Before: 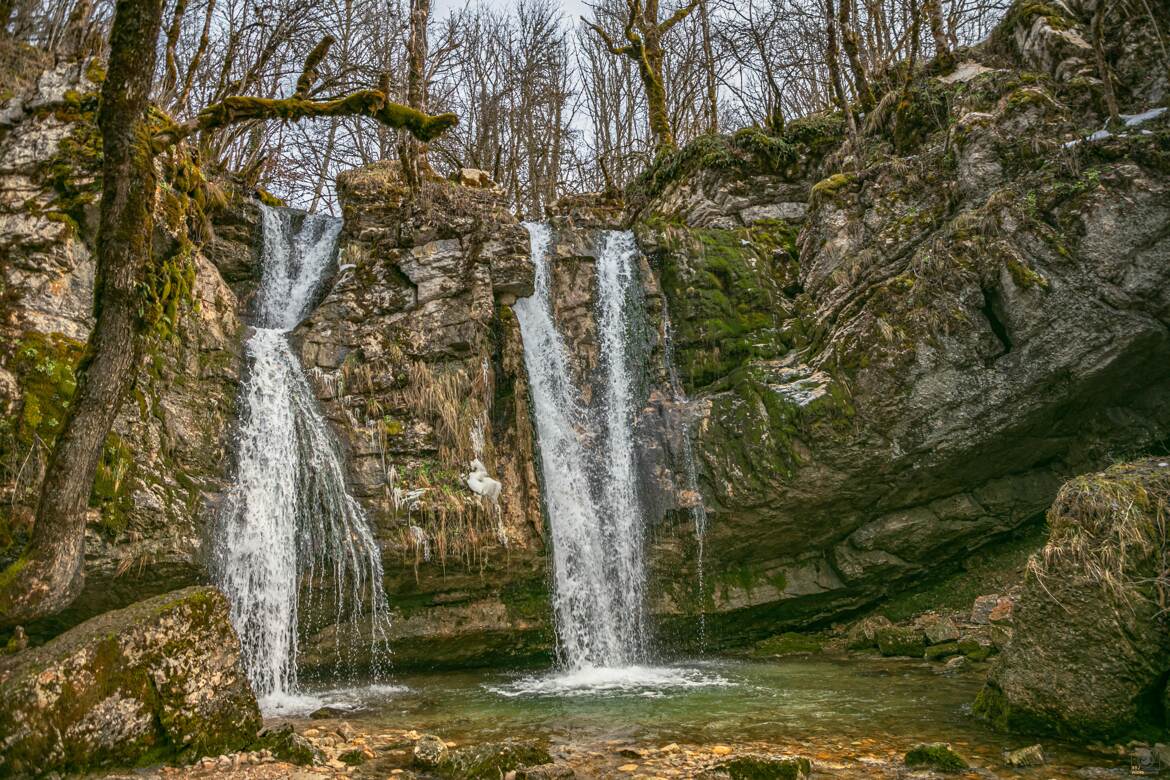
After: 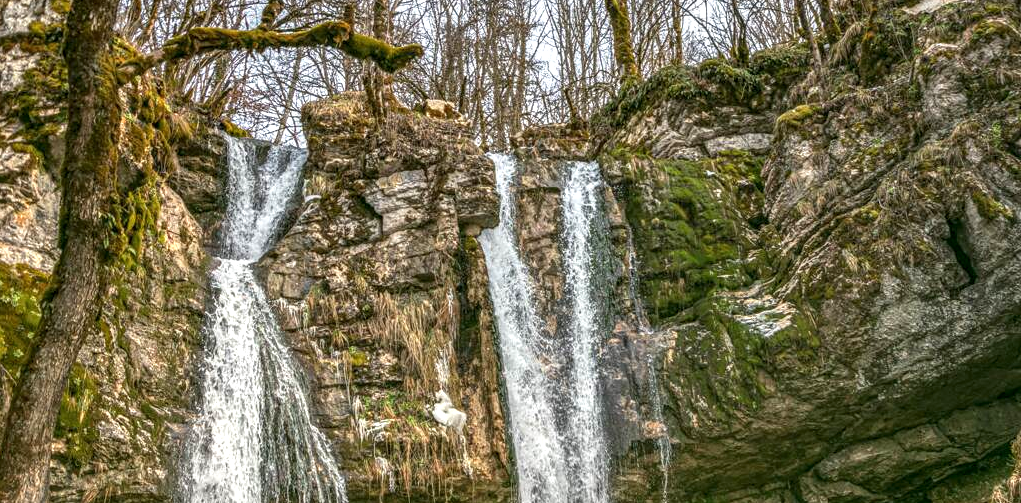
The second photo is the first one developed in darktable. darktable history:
local contrast: on, module defaults
exposure: exposure 0.493 EV, compensate highlight preservation false
crop: left 3.015%, top 8.969%, right 9.647%, bottom 26.457%
